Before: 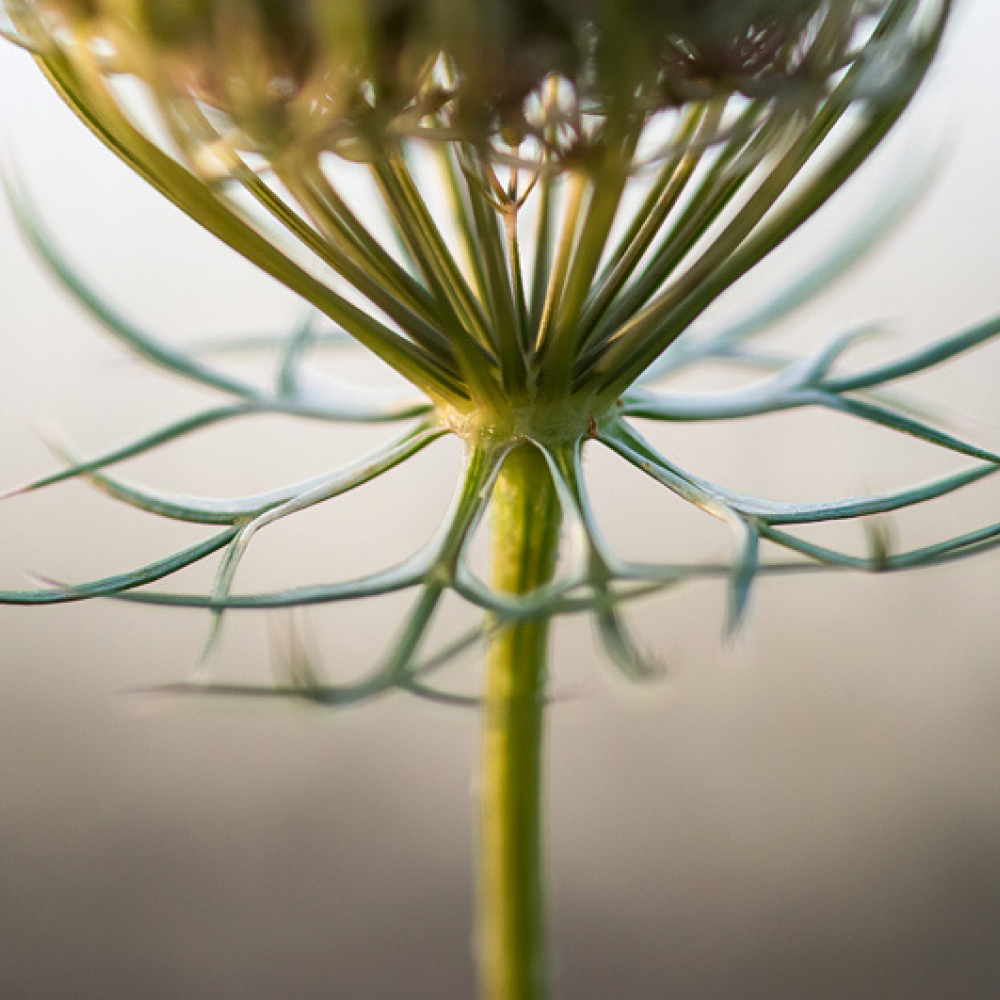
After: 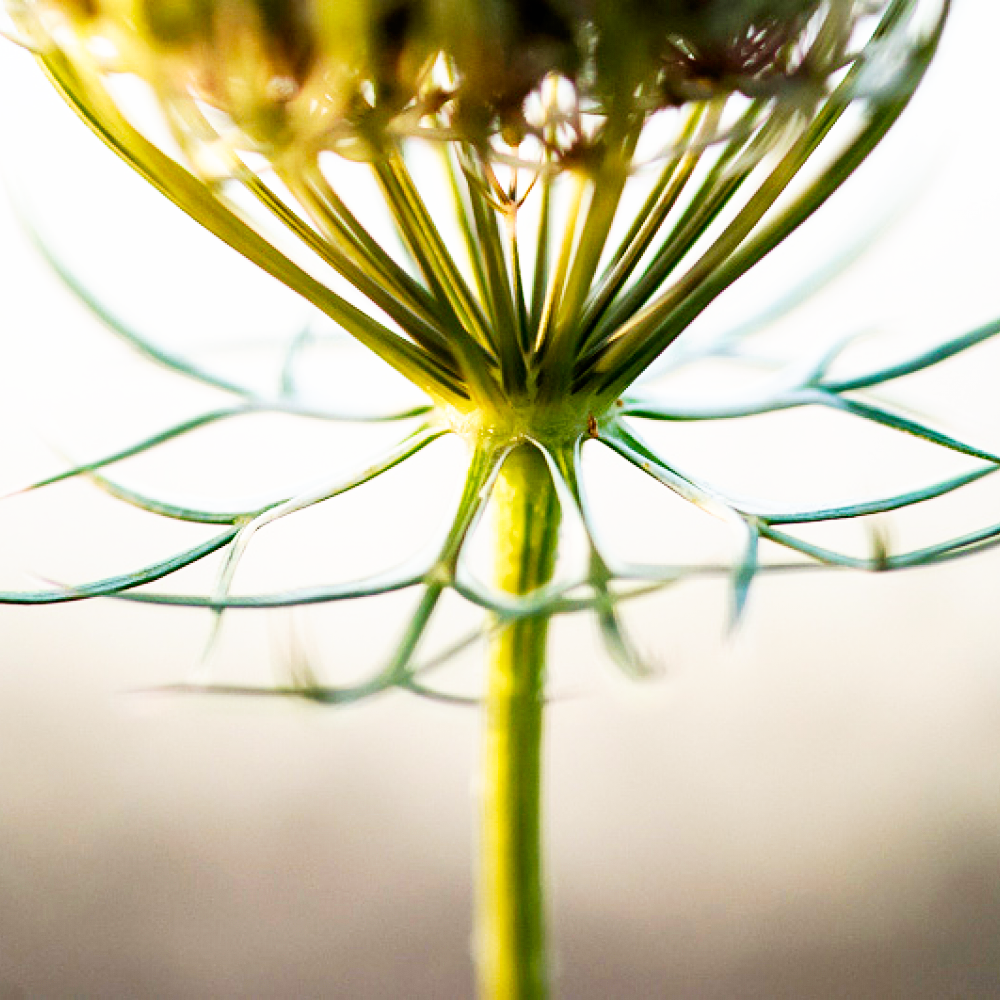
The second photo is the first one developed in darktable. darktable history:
exposure: black level correction 0.009, compensate highlight preservation false
base curve: curves: ch0 [(0, 0) (0.007, 0.004) (0.027, 0.03) (0.046, 0.07) (0.207, 0.54) (0.442, 0.872) (0.673, 0.972) (1, 1)], exposure shift 0.01, preserve colors none
